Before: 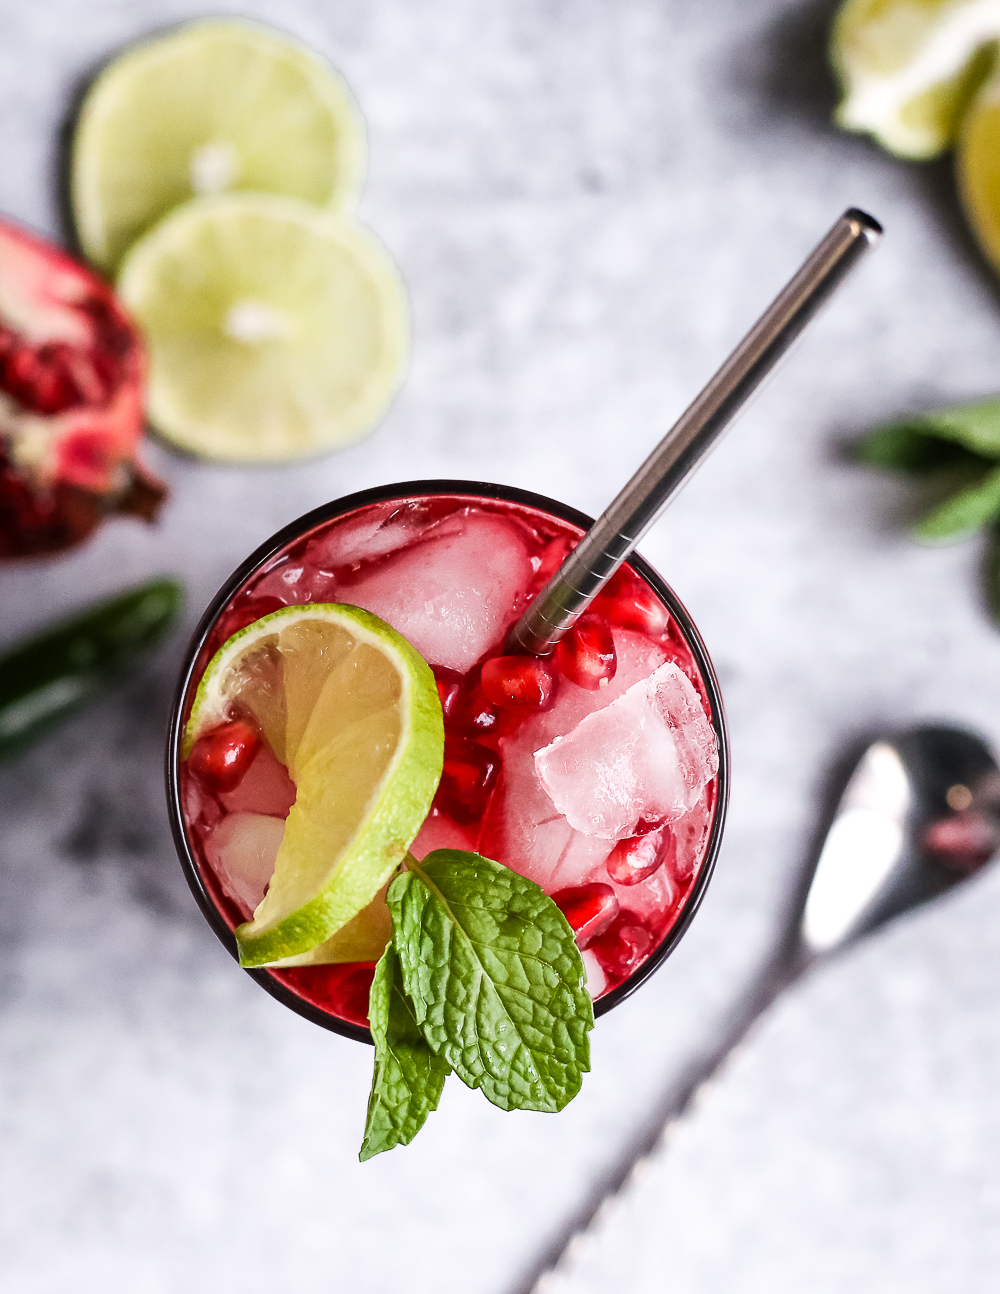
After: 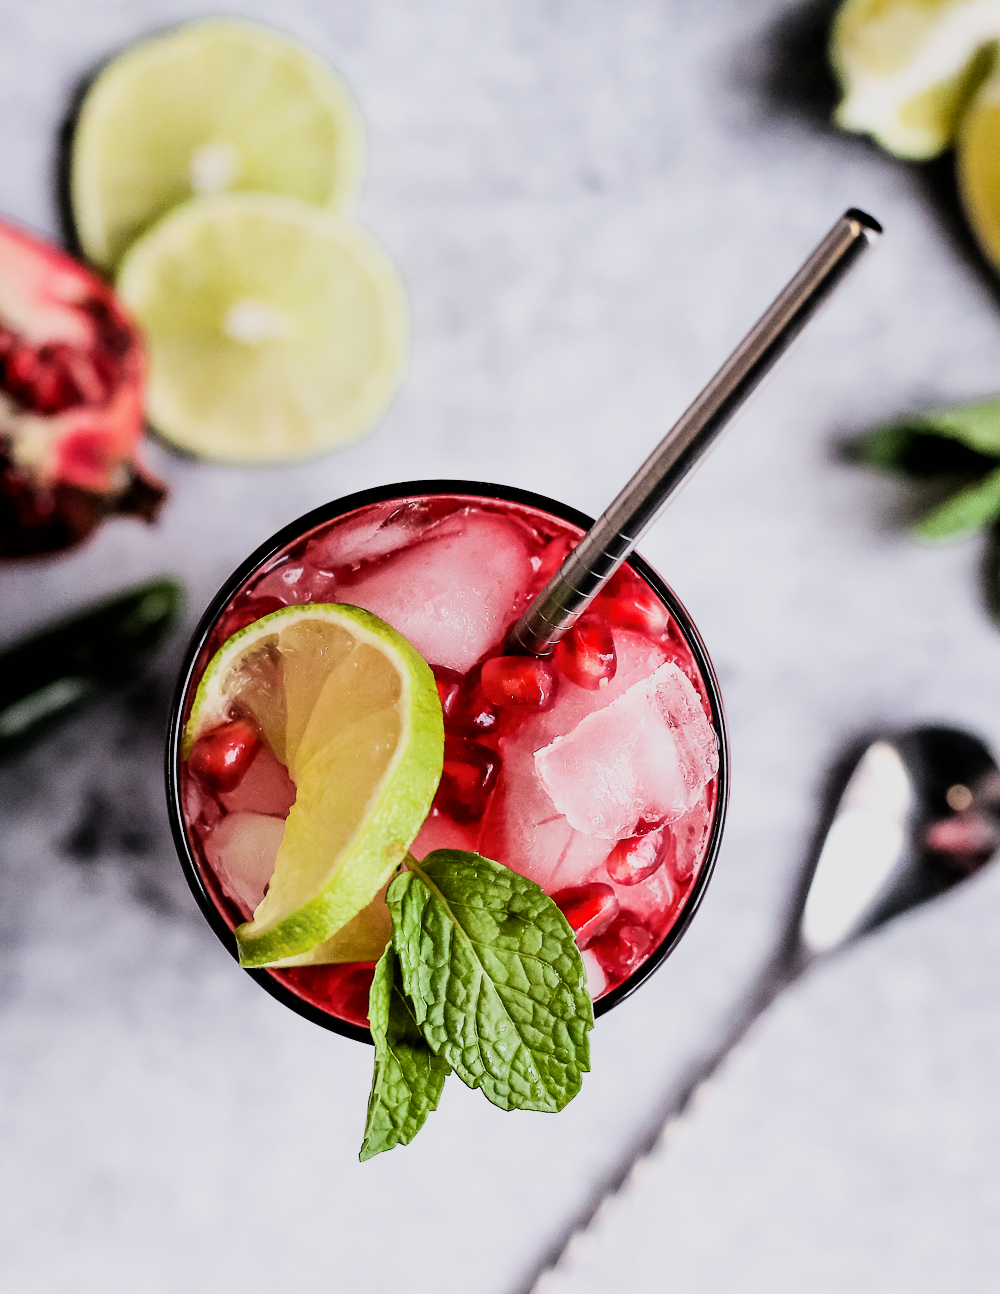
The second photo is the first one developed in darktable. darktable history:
filmic rgb: black relative exposure -5.07 EV, white relative exposure 3.98 EV, hardness 2.9, contrast 1.3, color science v6 (2022)
